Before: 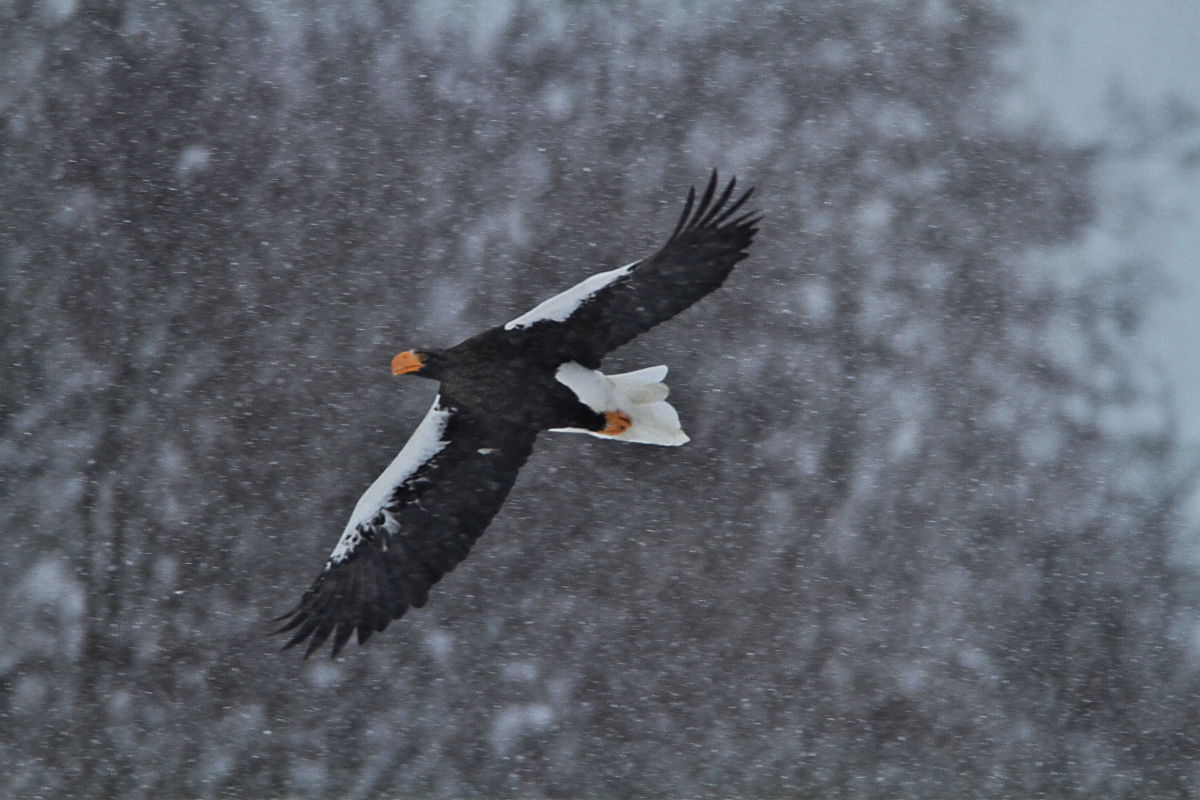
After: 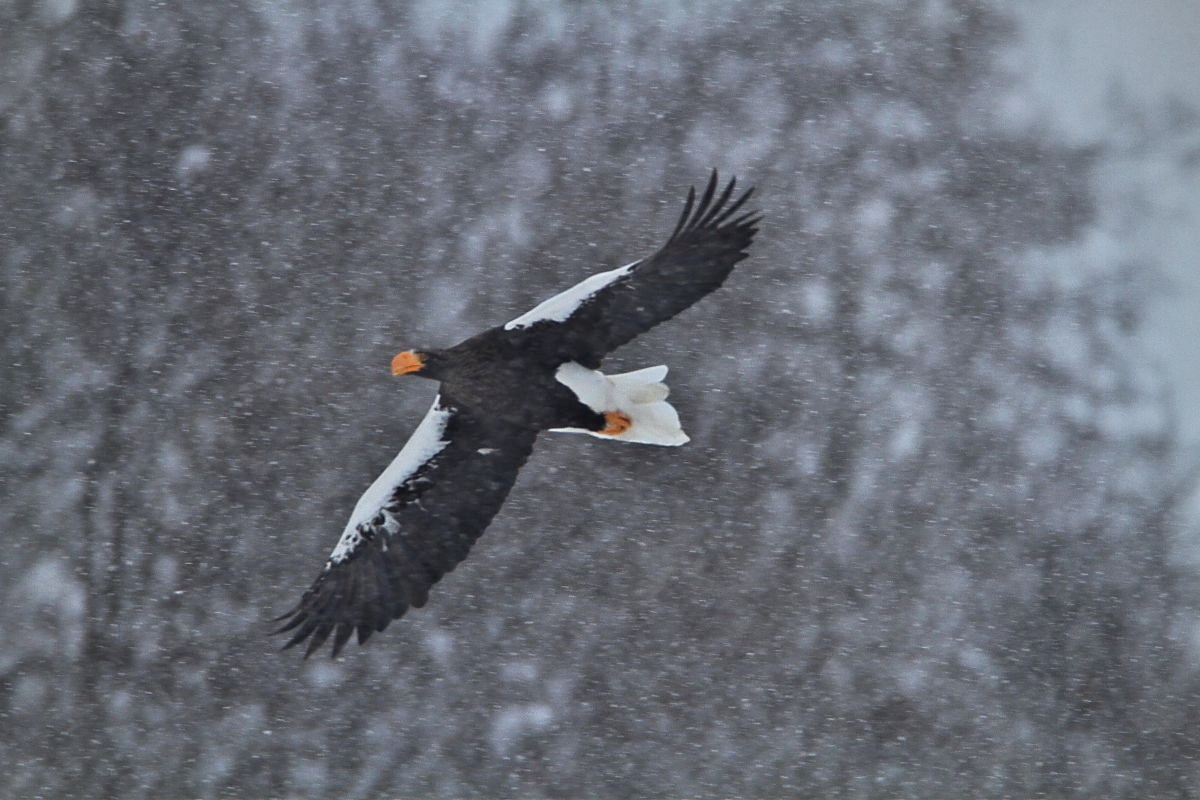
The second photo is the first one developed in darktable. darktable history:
exposure: exposure 1 EV, compensate exposure bias true, compensate highlight preservation false
vignetting: fall-off radius 61.24%, brightness -0.212, center (-0.035, 0.152), unbound false
shadows and highlights: on, module defaults
